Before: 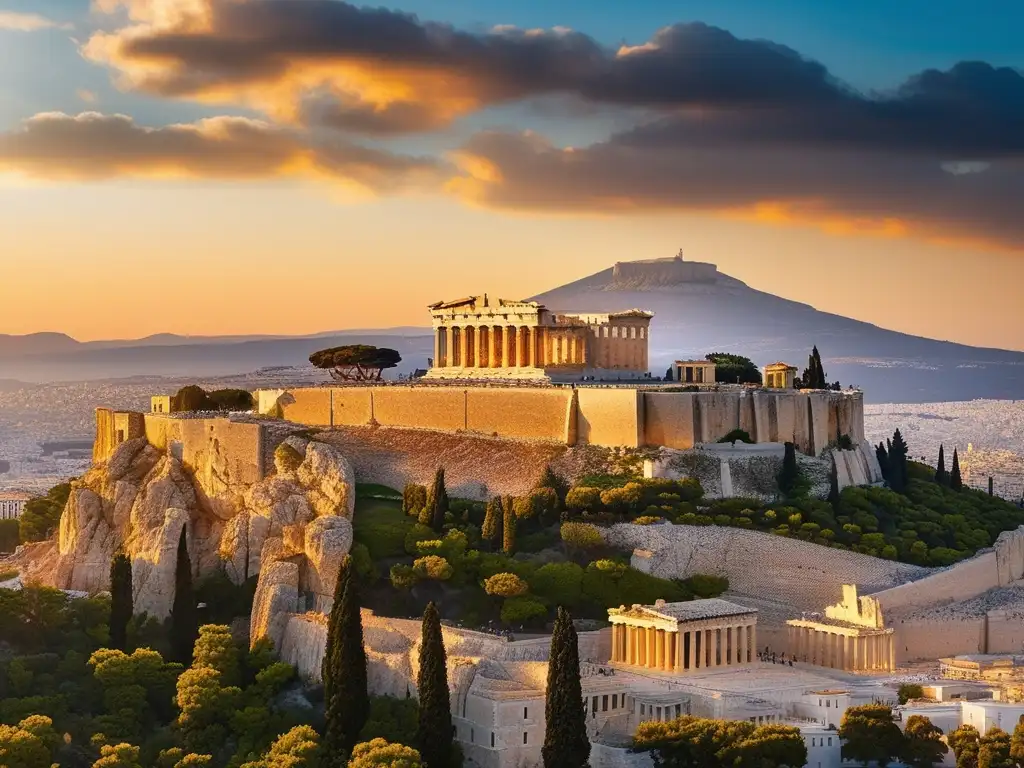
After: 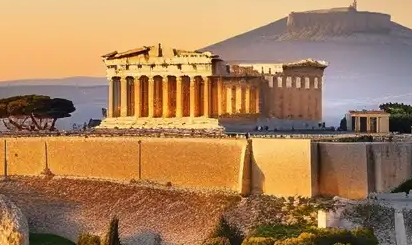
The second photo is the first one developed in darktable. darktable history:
crop: left 31.894%, top 32.649%, right 27.774%, bottom 35.424%
